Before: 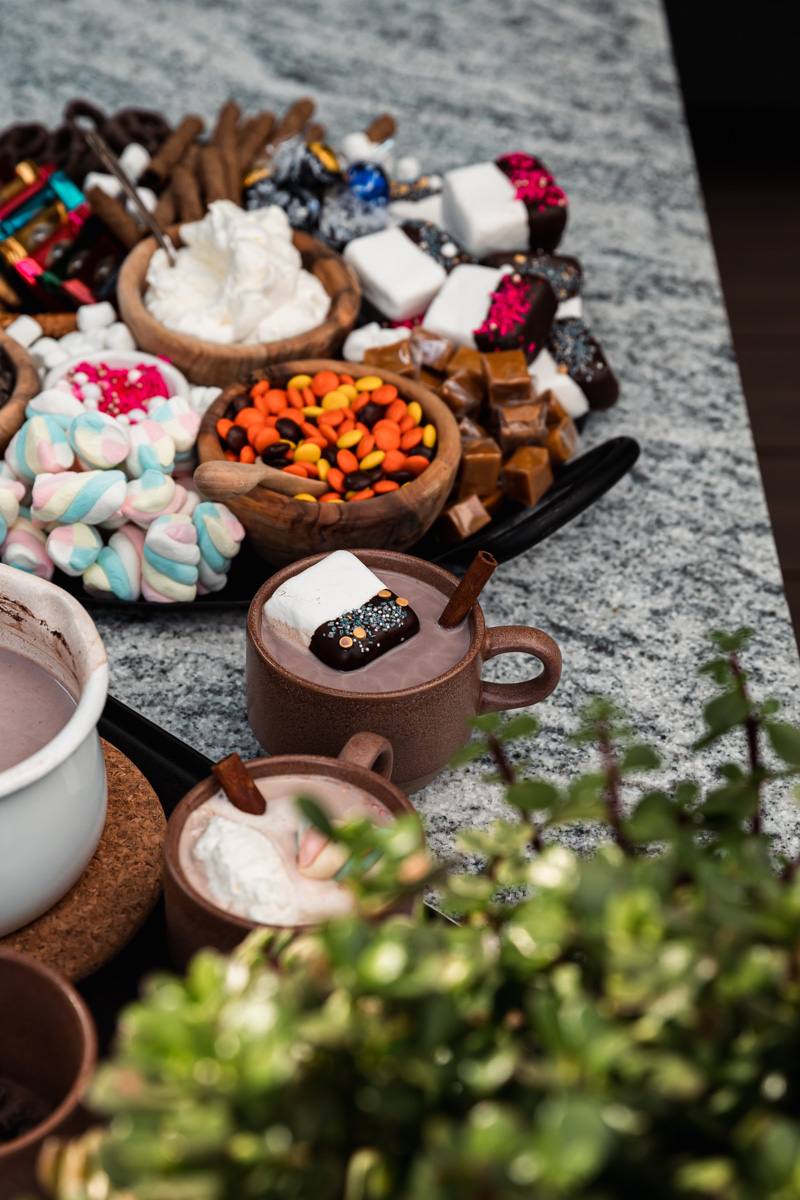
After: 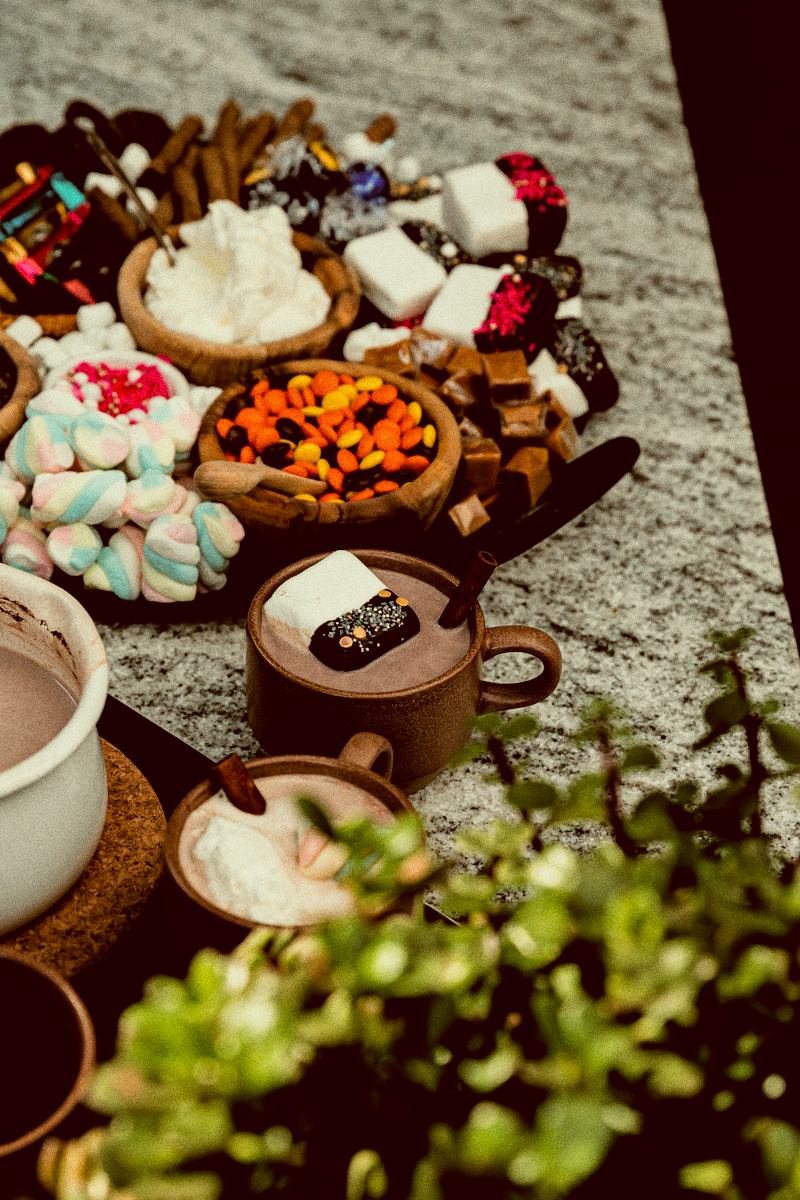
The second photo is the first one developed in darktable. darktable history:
color correction: highlights a* -5.3, highlights b* 9.8, shadows a* 9.8, shadows b* 24.26
grain: coarseness 9.61 ISO, strength 35.62%
filmic rgb: black relative exposure -3.92 EV, white relative exposure 3.14 EV, hardness 2.87
shadows and highlights: shadows 30.86, highlights 0, soften with gaussian
